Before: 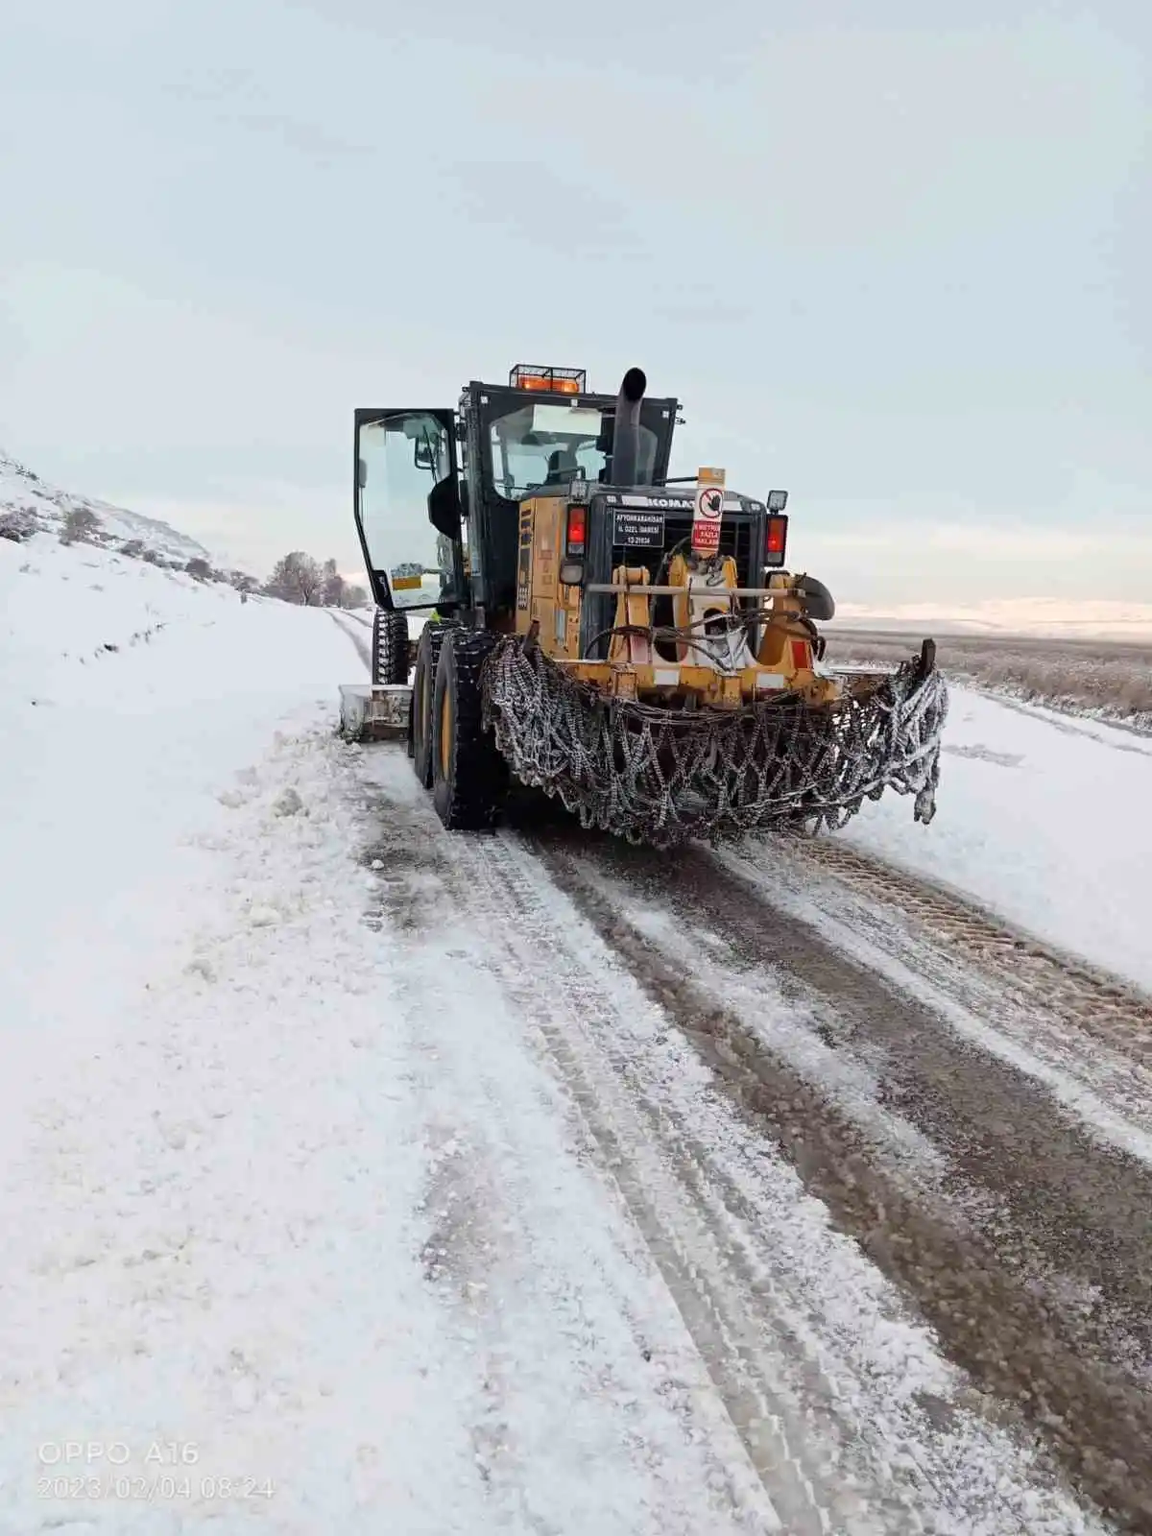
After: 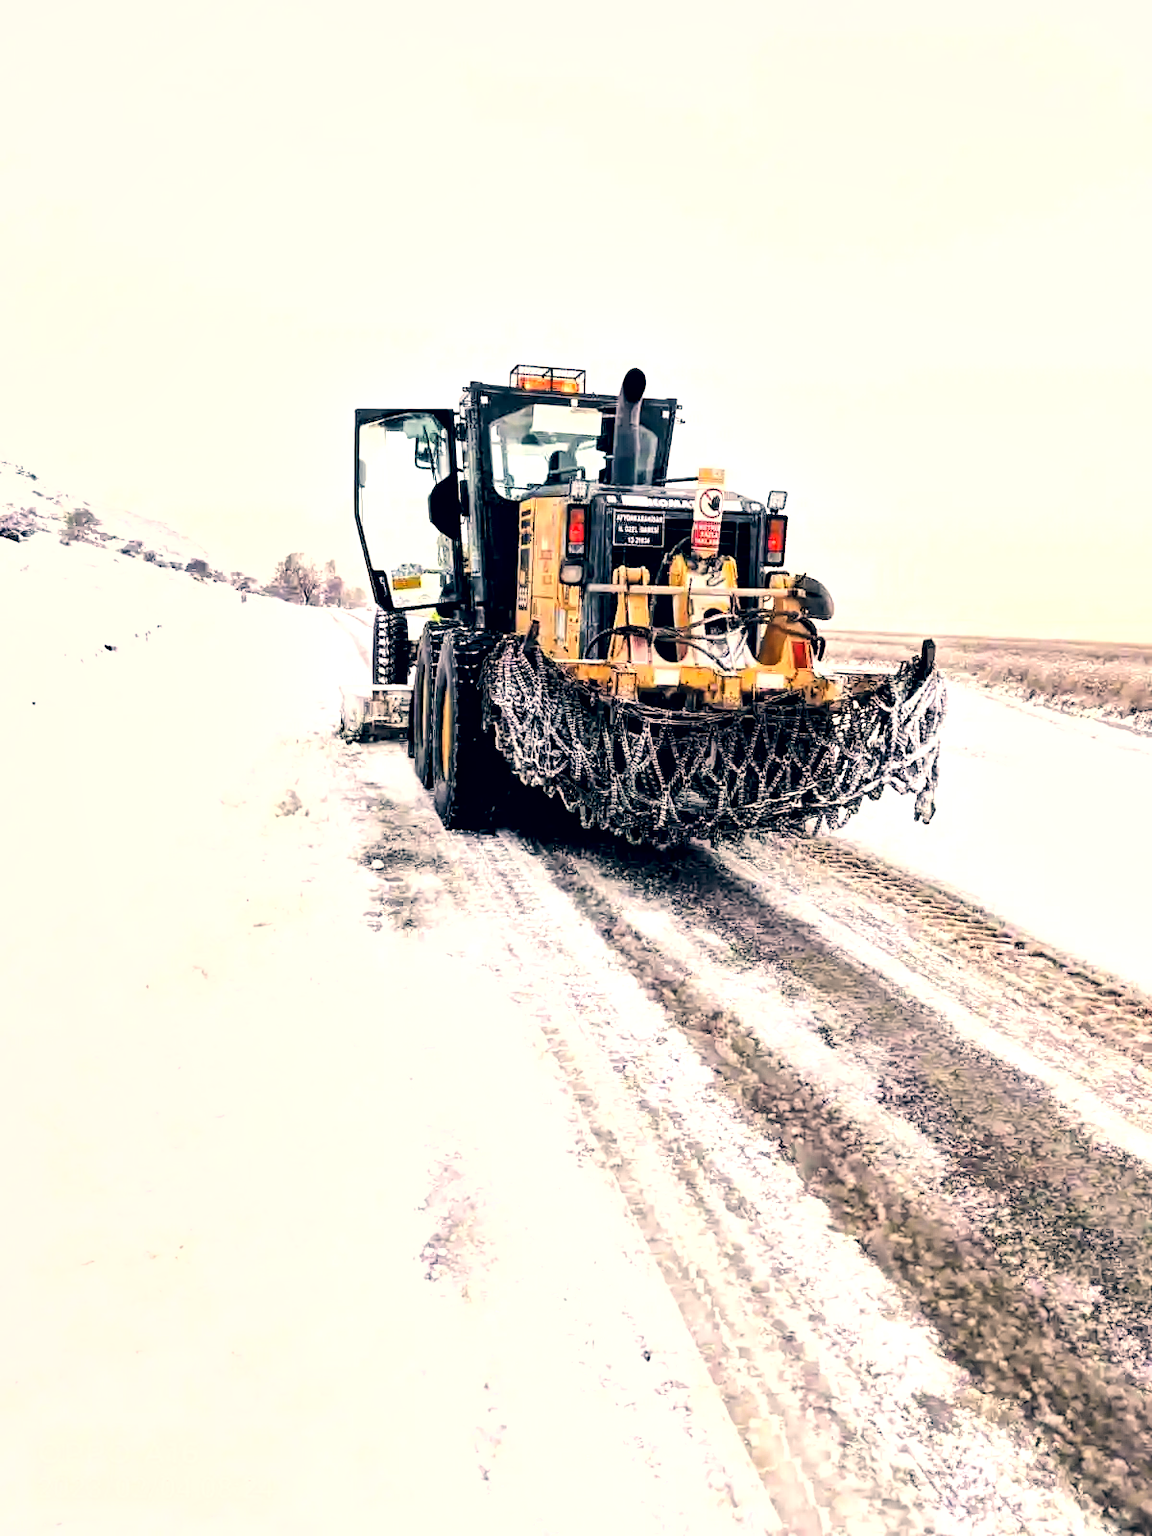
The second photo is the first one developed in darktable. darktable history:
shadows and highlights: radius 45.98, white point adjustment 6.63, compress 79.43%, shadows color adjustment 97.66%, soften with gaussian
color correction: highlights a* 10.3, highlights b* 14.45, shadows a* -9.89, shadows b* -15.03
tone curve: curves: ch0 [(0, 0) (0.004, 0) (0.133, 0.071) (0.325, 0.456) (0.832, 0.957) (1, 1)], color space Lab, linked channels, preserve colors none
local contrast: highlights 106%, shadows 100%, detail 199%, midtone range 0.2
